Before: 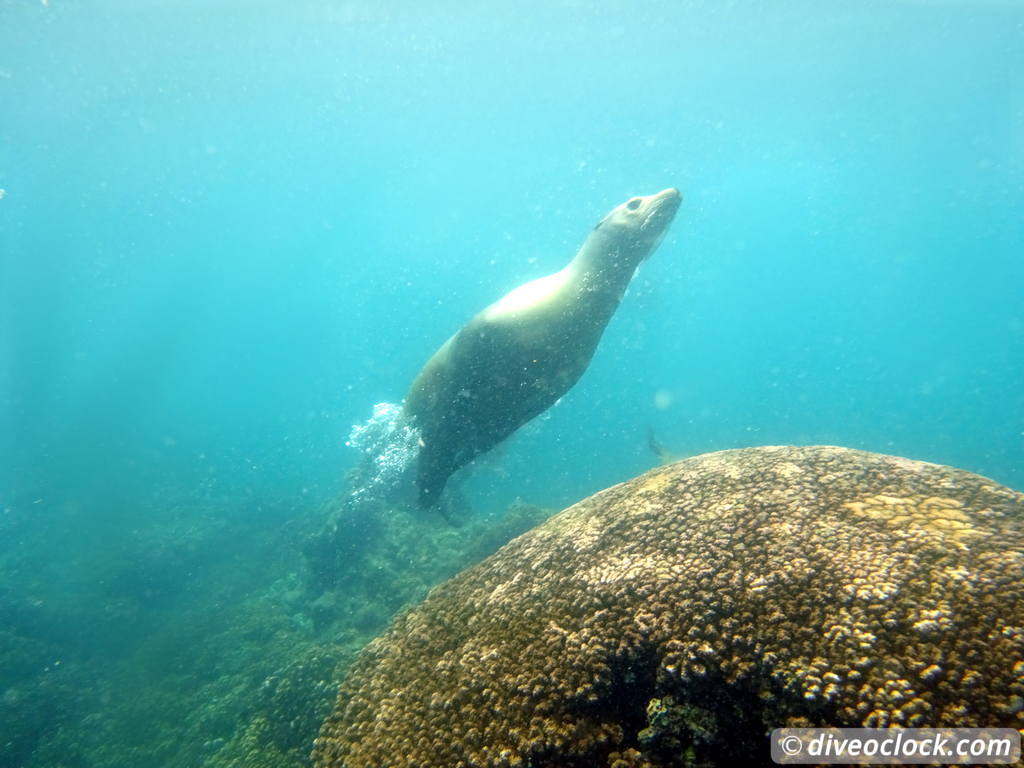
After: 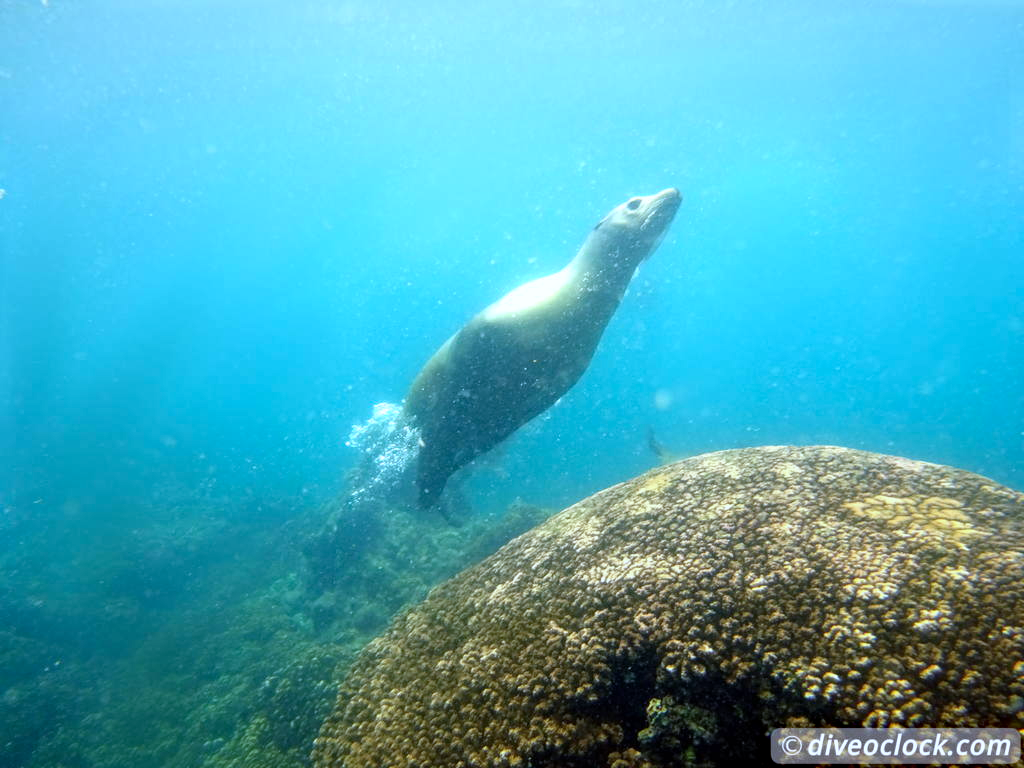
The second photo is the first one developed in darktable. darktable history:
white balance: red 0.926, green 1.003, blue 1.133
haze removal: compatibility mode true, adaptive false
